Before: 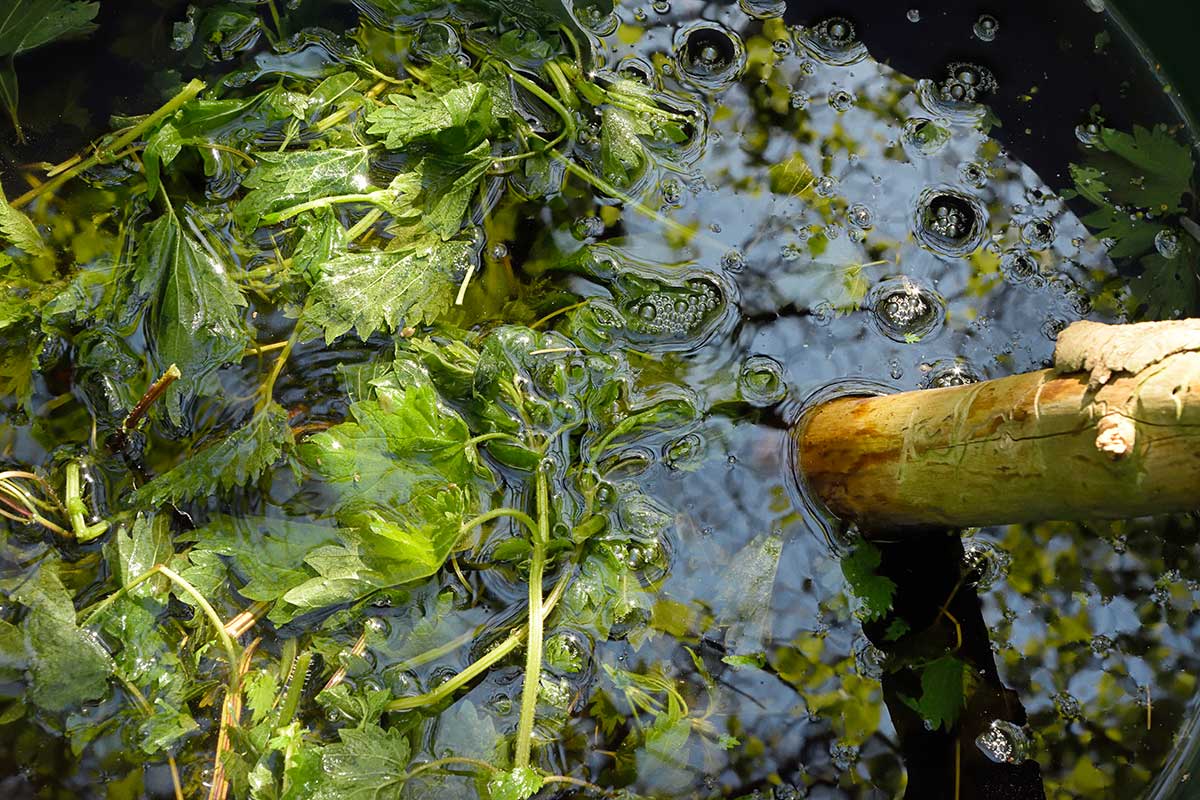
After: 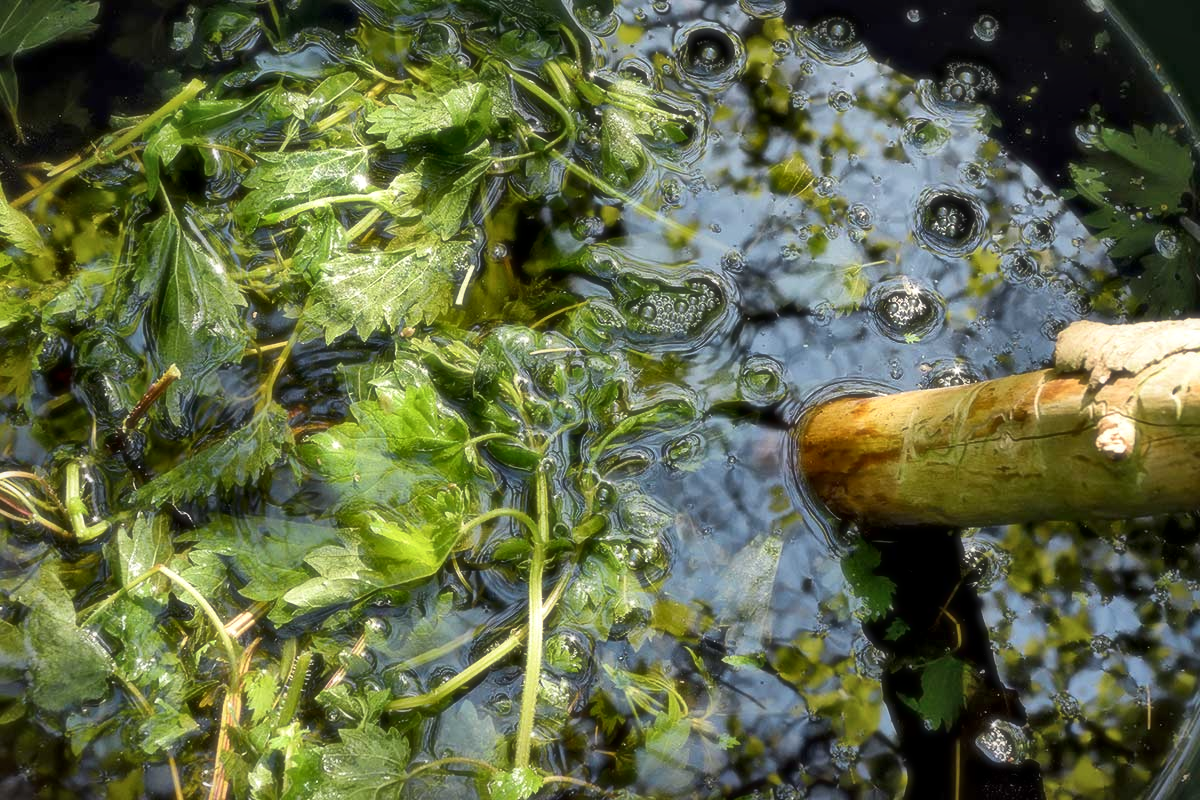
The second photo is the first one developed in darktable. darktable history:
soften: size 19.52%, mix 20.32%
local contrast: mode bilateral grid, contrast 20, coarseness 50, detail 159%, midtone range 0.2
shadows and highlights: shadows 32.83, highlights -47.7, soften with gaussian
